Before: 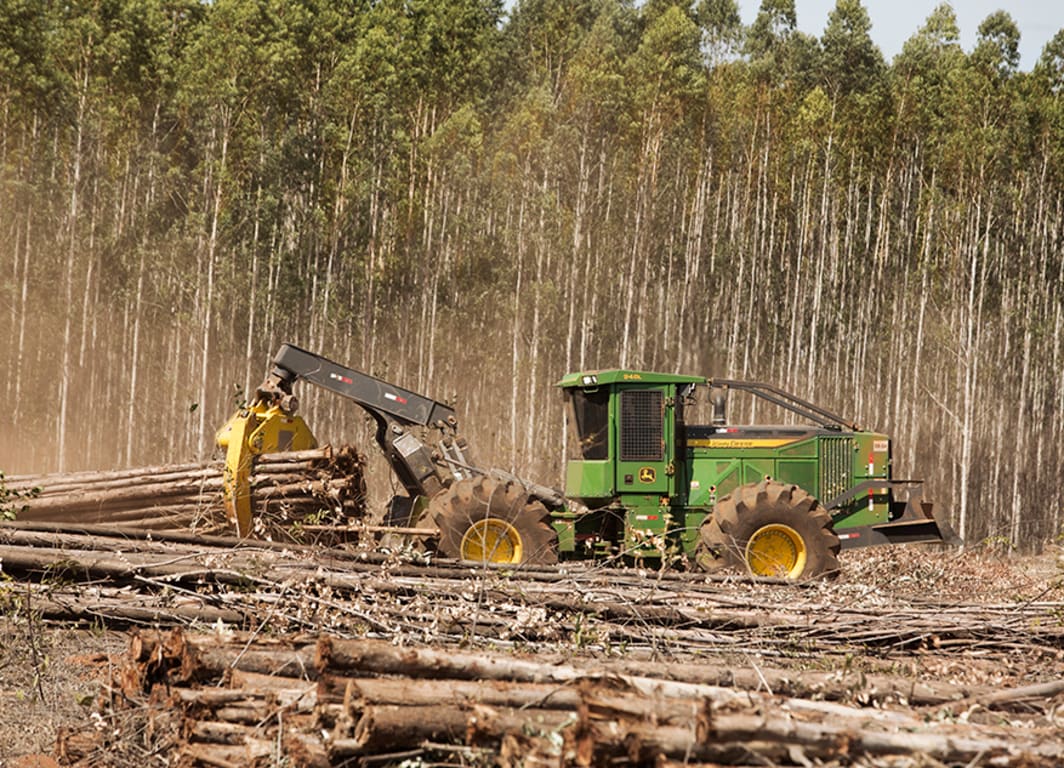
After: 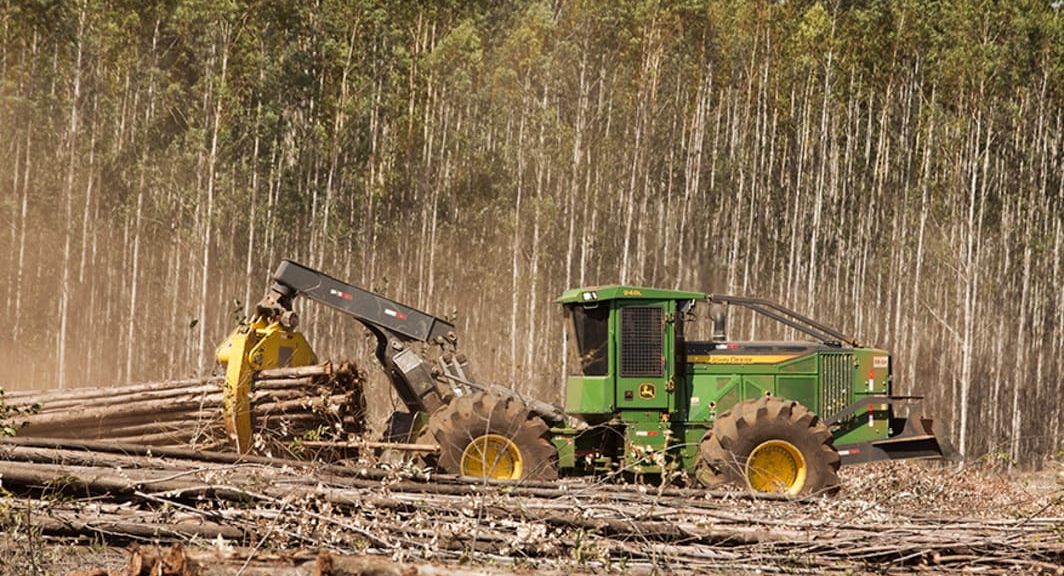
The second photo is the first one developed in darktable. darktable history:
crop: top 11.04%, bottom 13.9%
